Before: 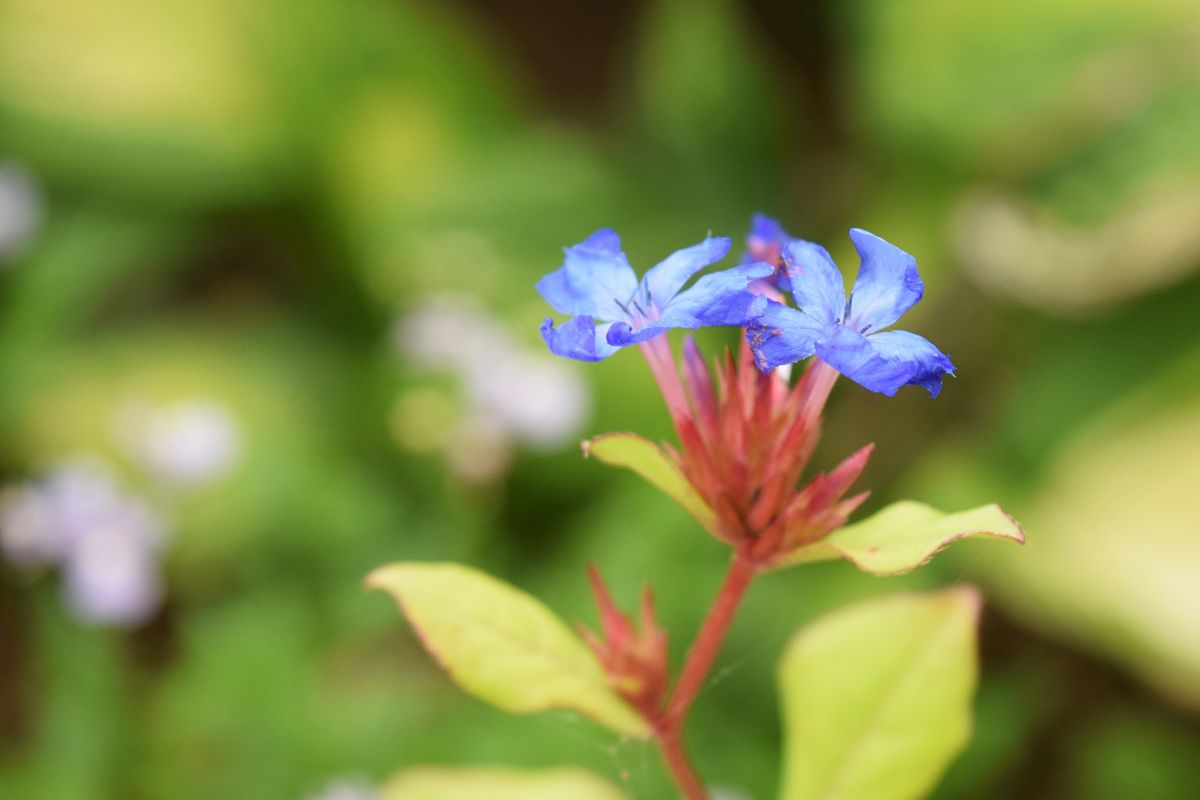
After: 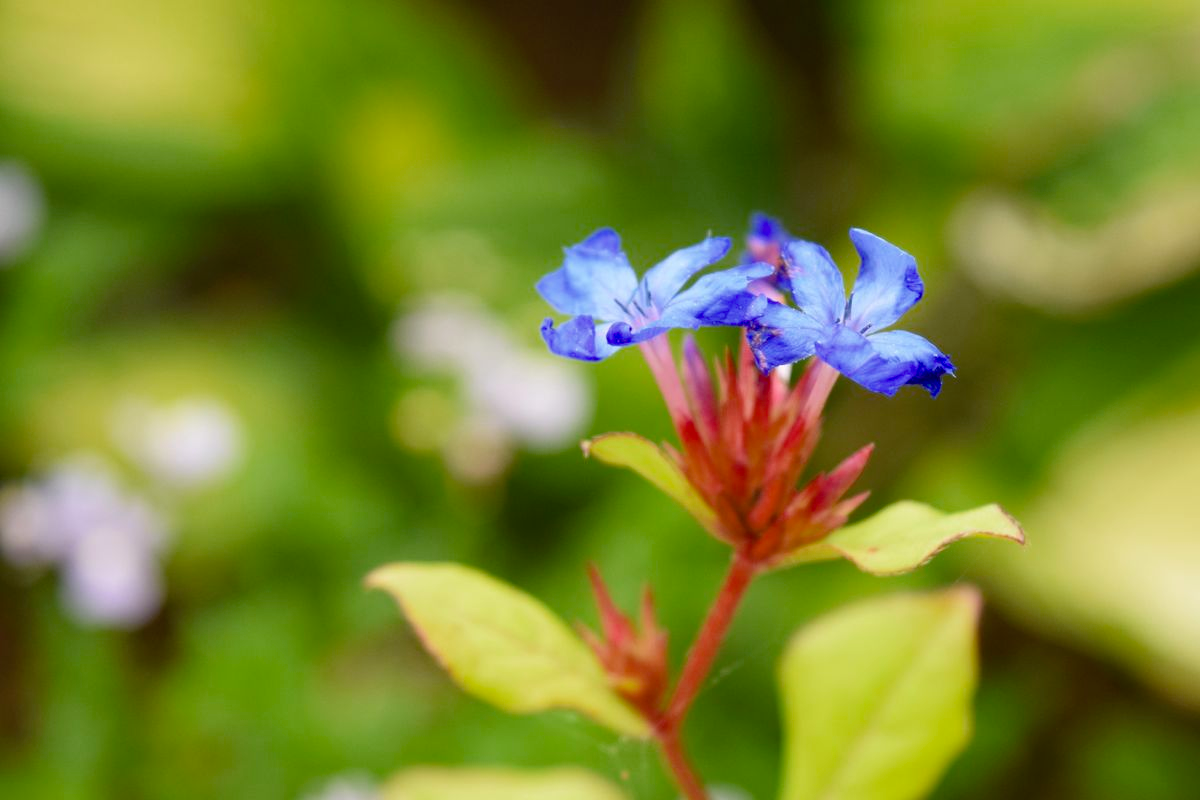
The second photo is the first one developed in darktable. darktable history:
color balance rgb: perceptual saturation grading › global saturation 8.392%, perceptual saturation grading › shadows 5.154%, saturation formula JzAzBz (2021)
levels: levels [0, 0.499, 1]
